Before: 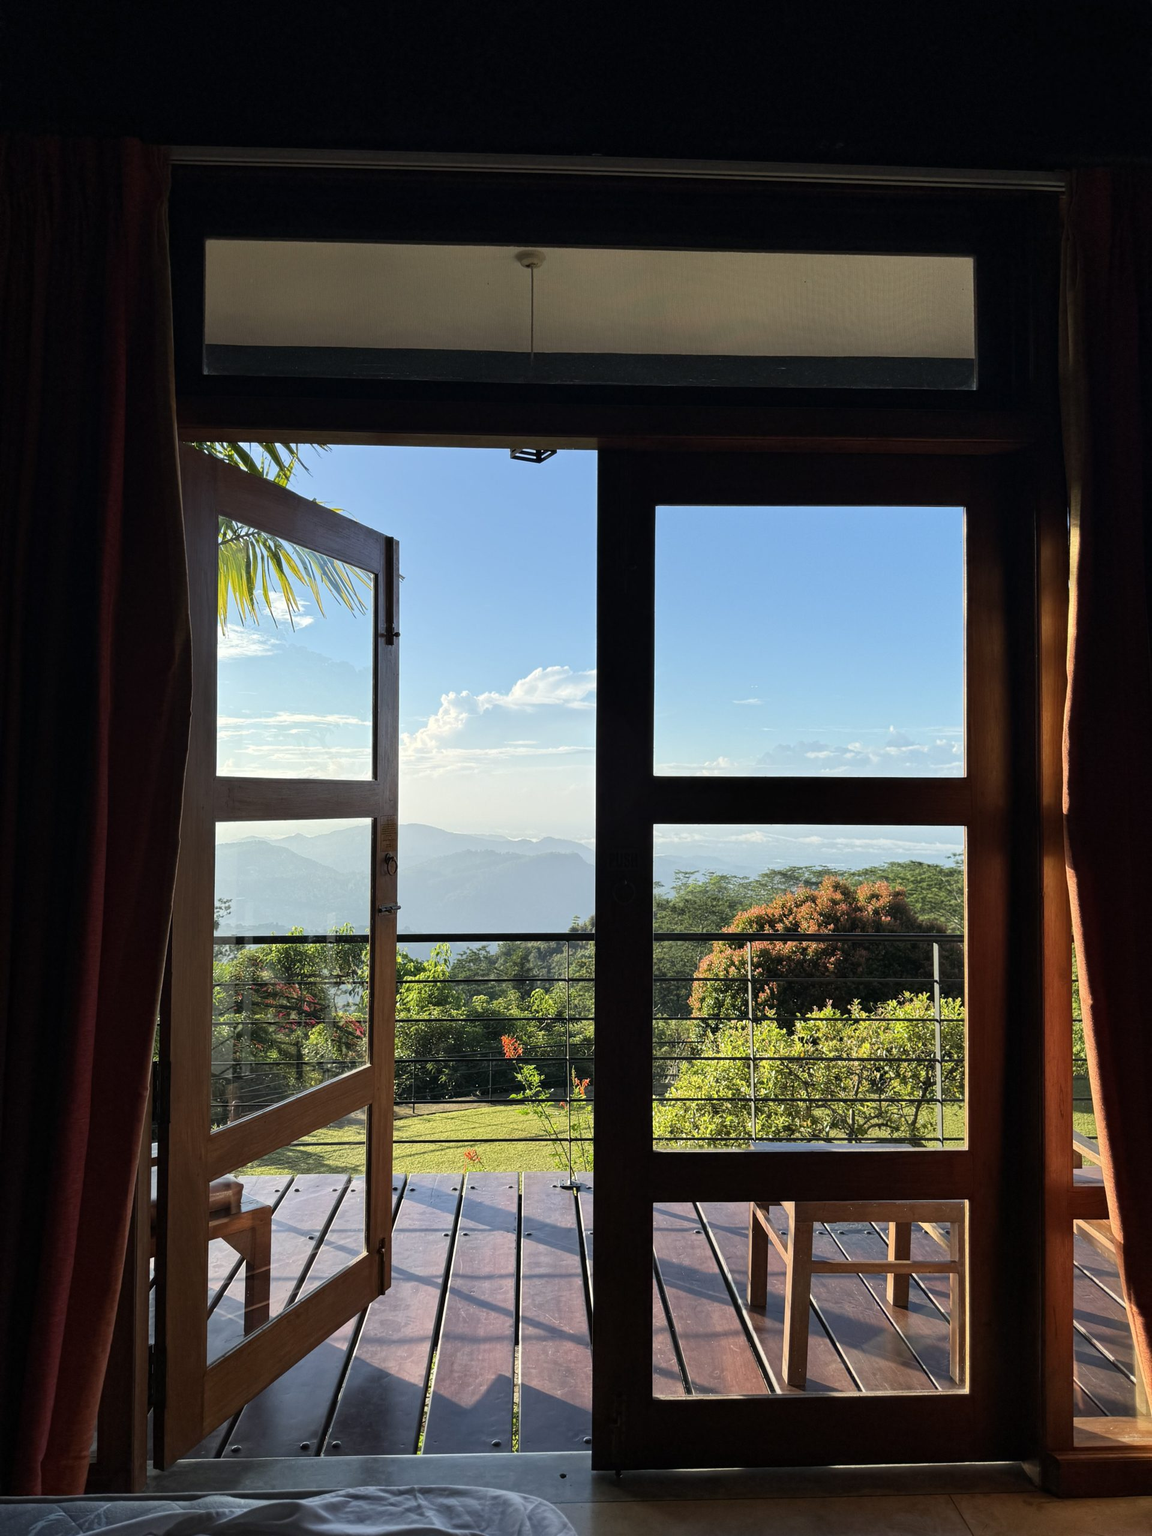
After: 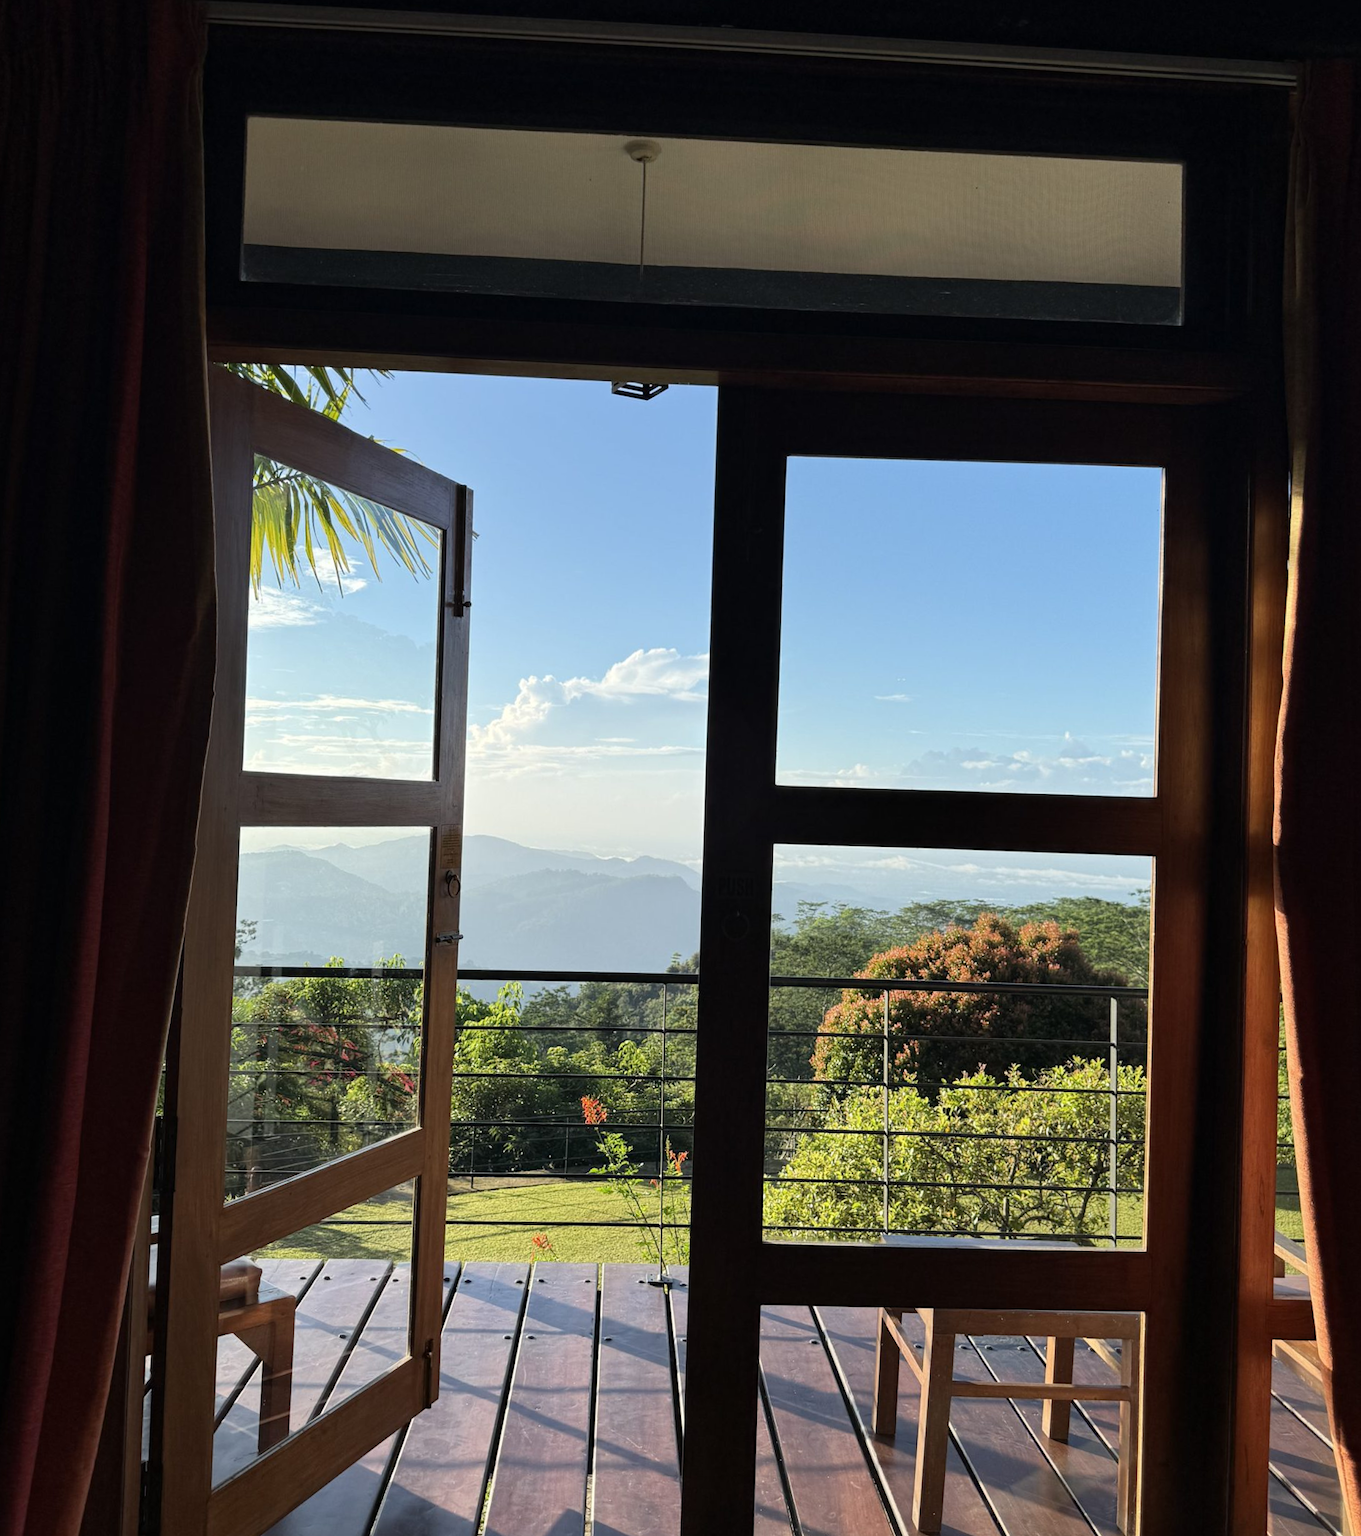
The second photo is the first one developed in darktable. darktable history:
crop: left 1.507%, top 6.147%, right 1.379%, bottom 6.637%
rotate and perspective: rotation 1.57°, crop left 0.018, crop right 0.982, crop top 0.039, crop bottom 0.961
